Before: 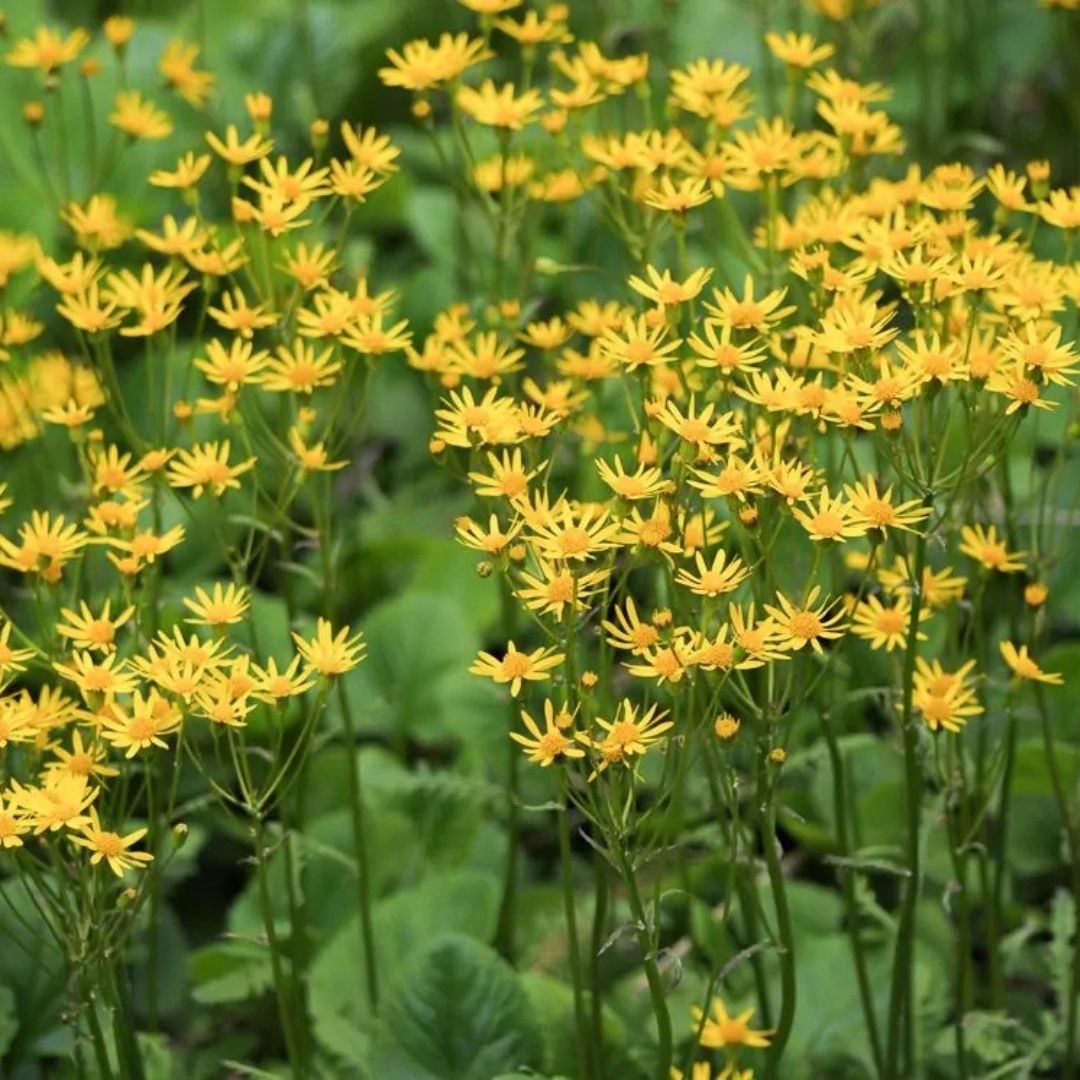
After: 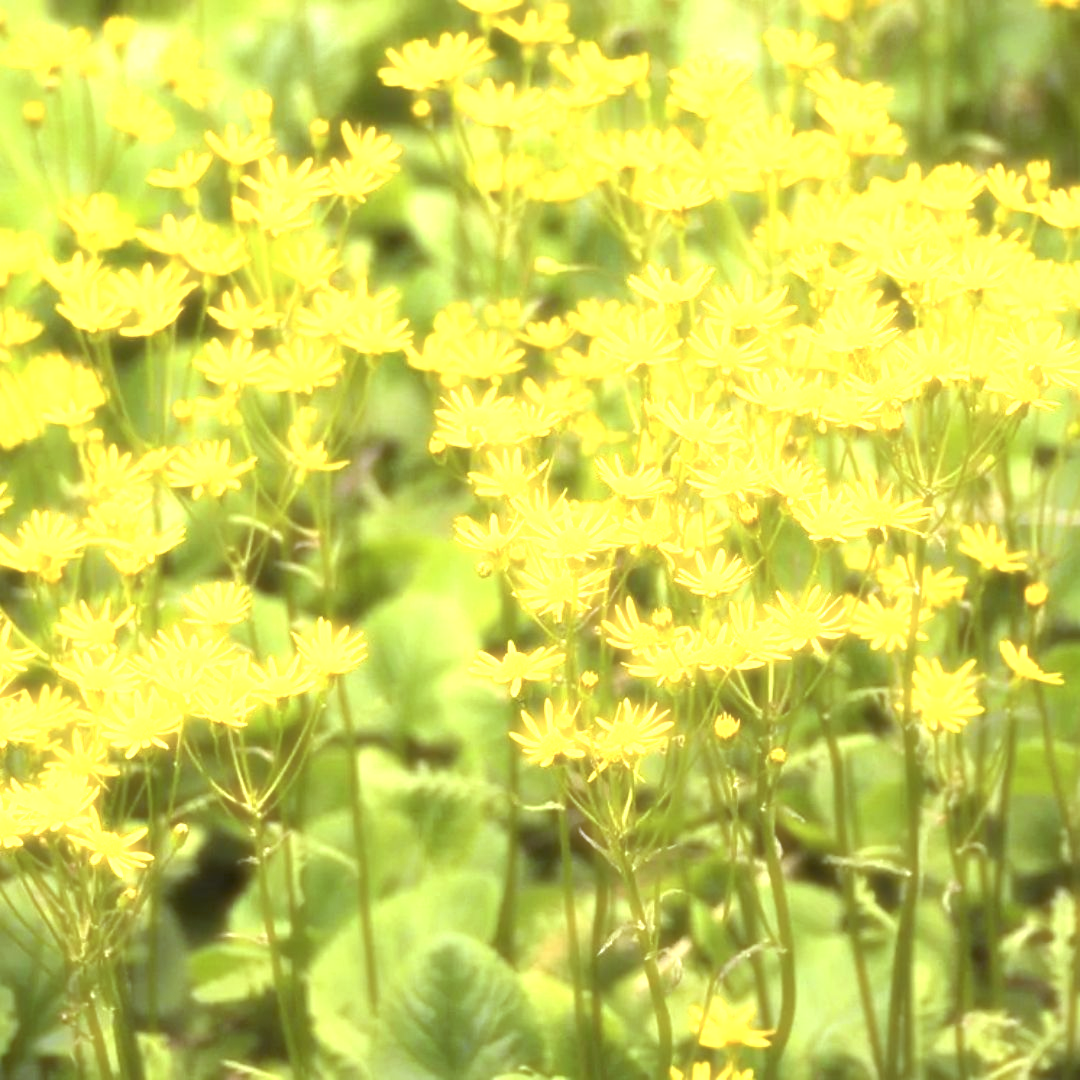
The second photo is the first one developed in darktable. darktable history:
tone equalizer: on, module defaults
exposure: black level correction 0, exposure 1.5 EV, compensate exposure bias true, compensate highlight preservation false
haze removal: strength -0.9, distance 0.225, compatibility mode true, adaptive false
